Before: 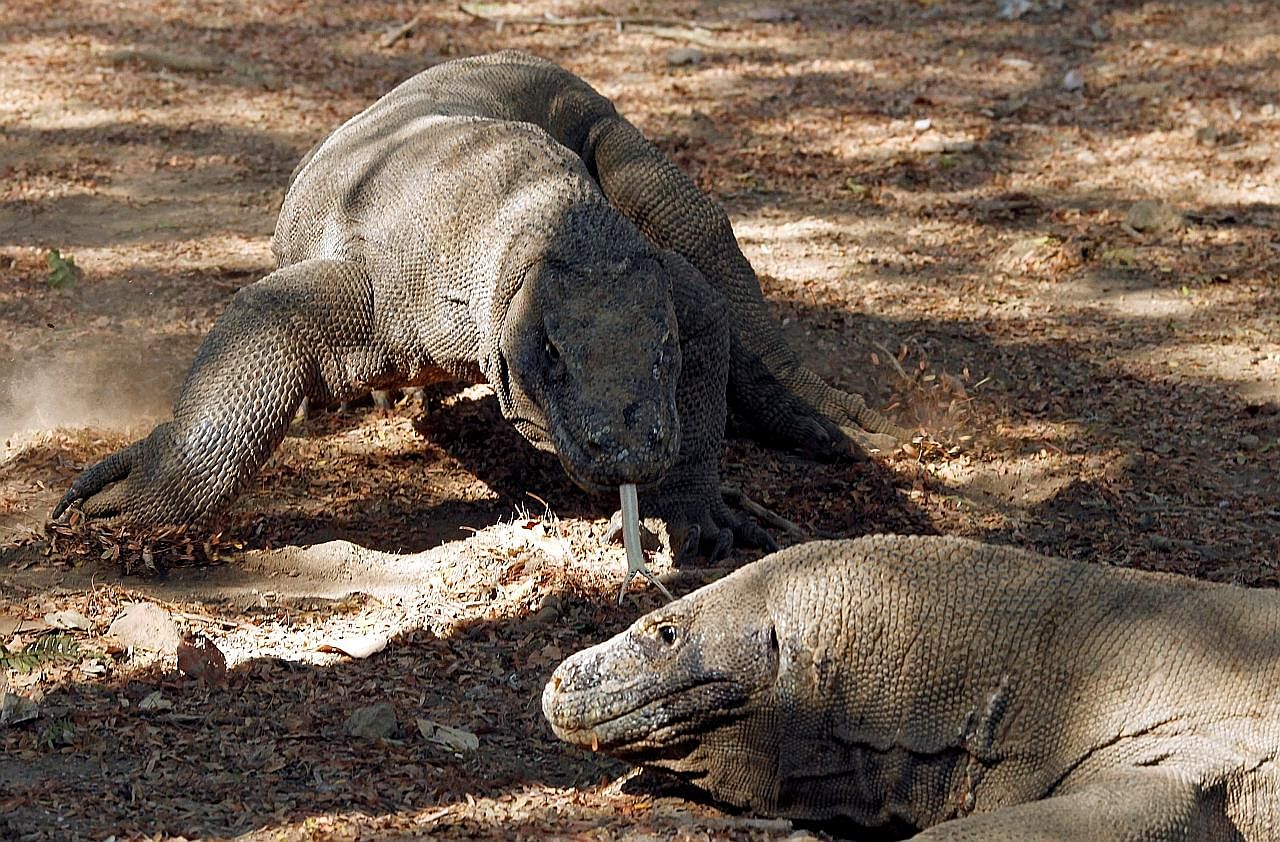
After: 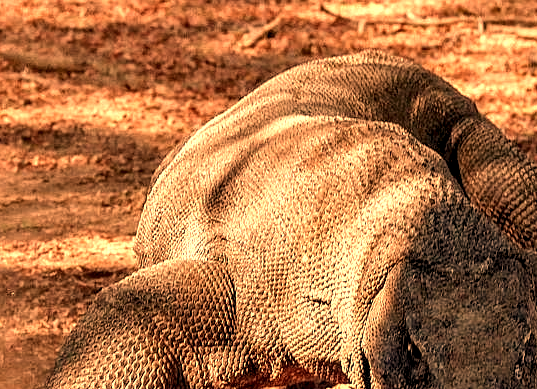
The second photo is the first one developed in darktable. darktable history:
local contrast: highlights 60%, shadows 60%, detail 160%
white balance: red 1.467, blue 0.684
crop and rotate: left 10.817%, top 0.062%, right 47.194%, bottom 53.626%
